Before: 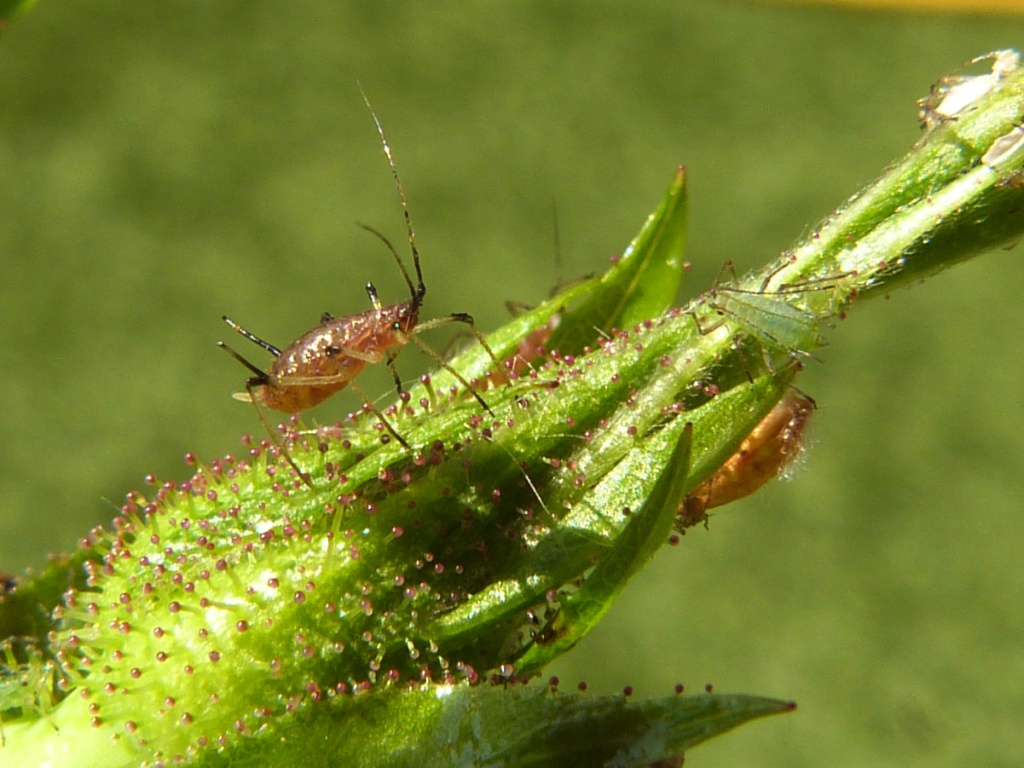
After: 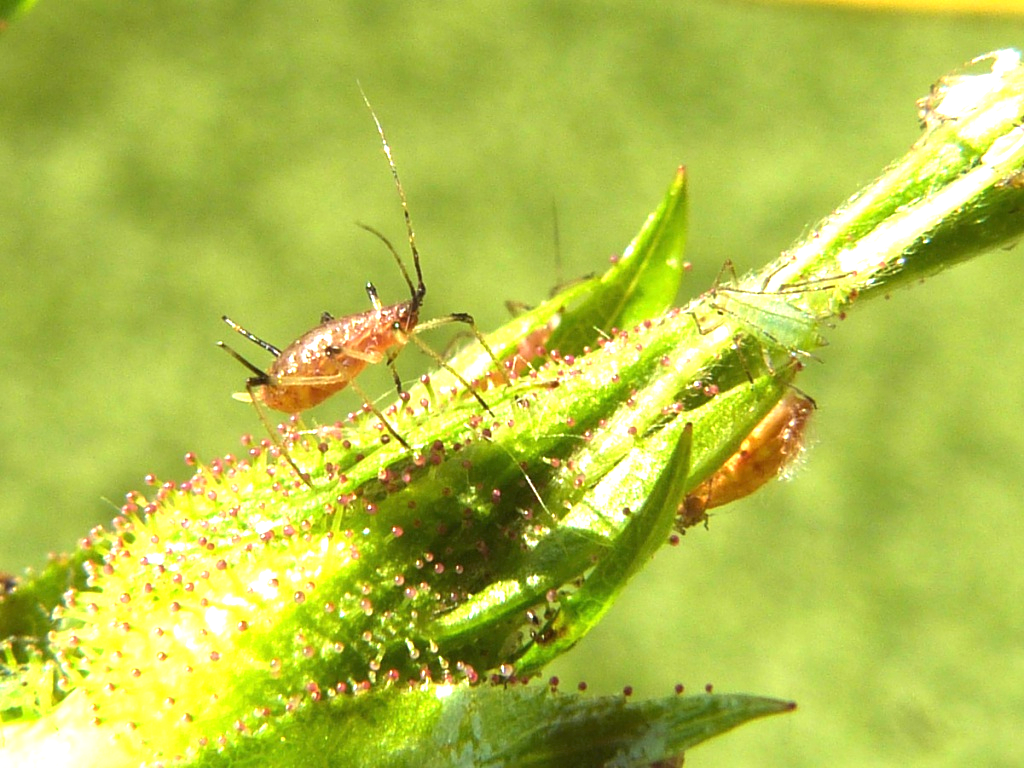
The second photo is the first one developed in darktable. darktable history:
exposure: black level correction 0, exposure 1.379 EV, compensate highlight preservation false
